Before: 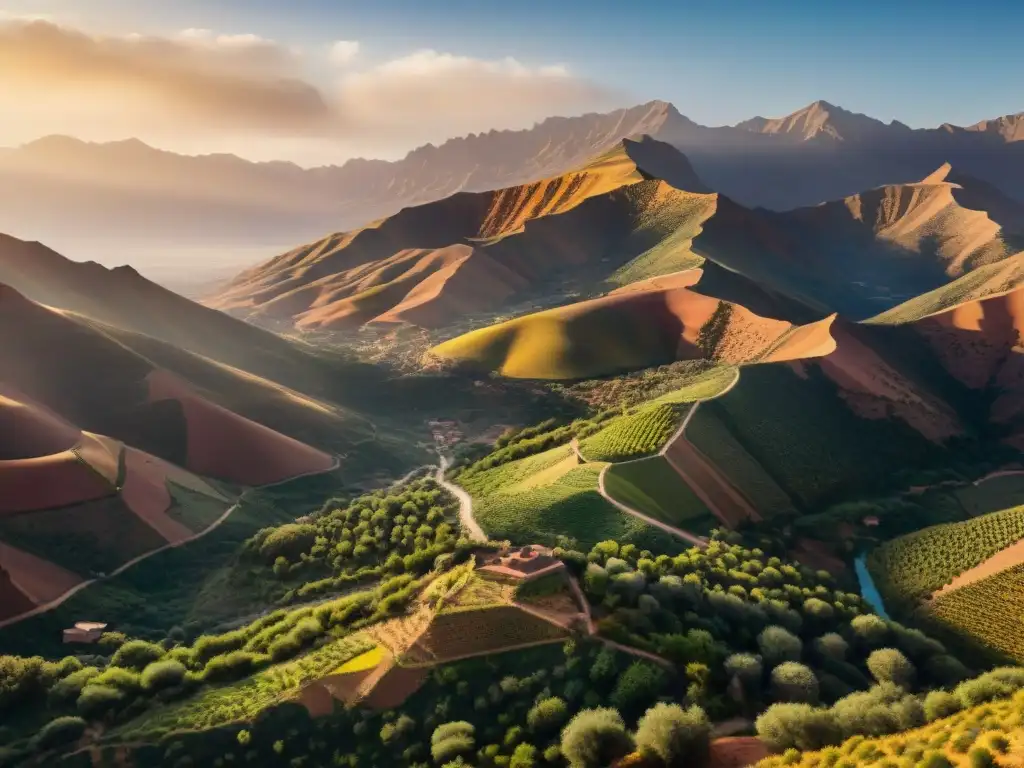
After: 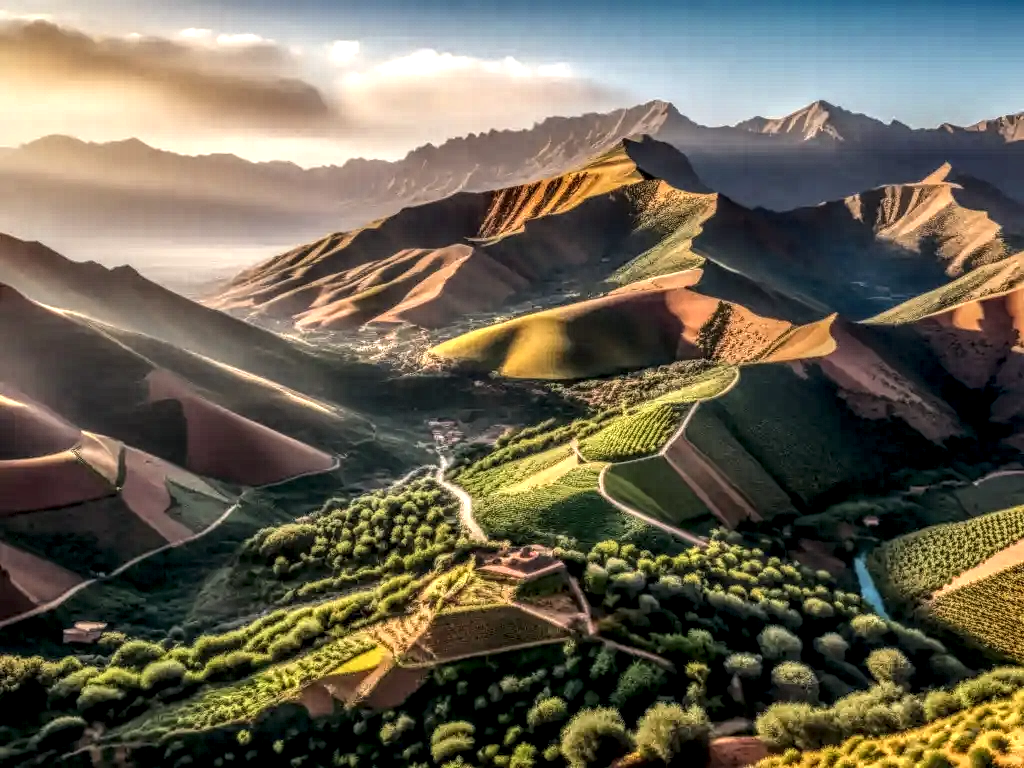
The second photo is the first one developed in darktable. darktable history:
local contrast: highlights 4%, shadows 0%, detail 299%, midtone range 0.296
